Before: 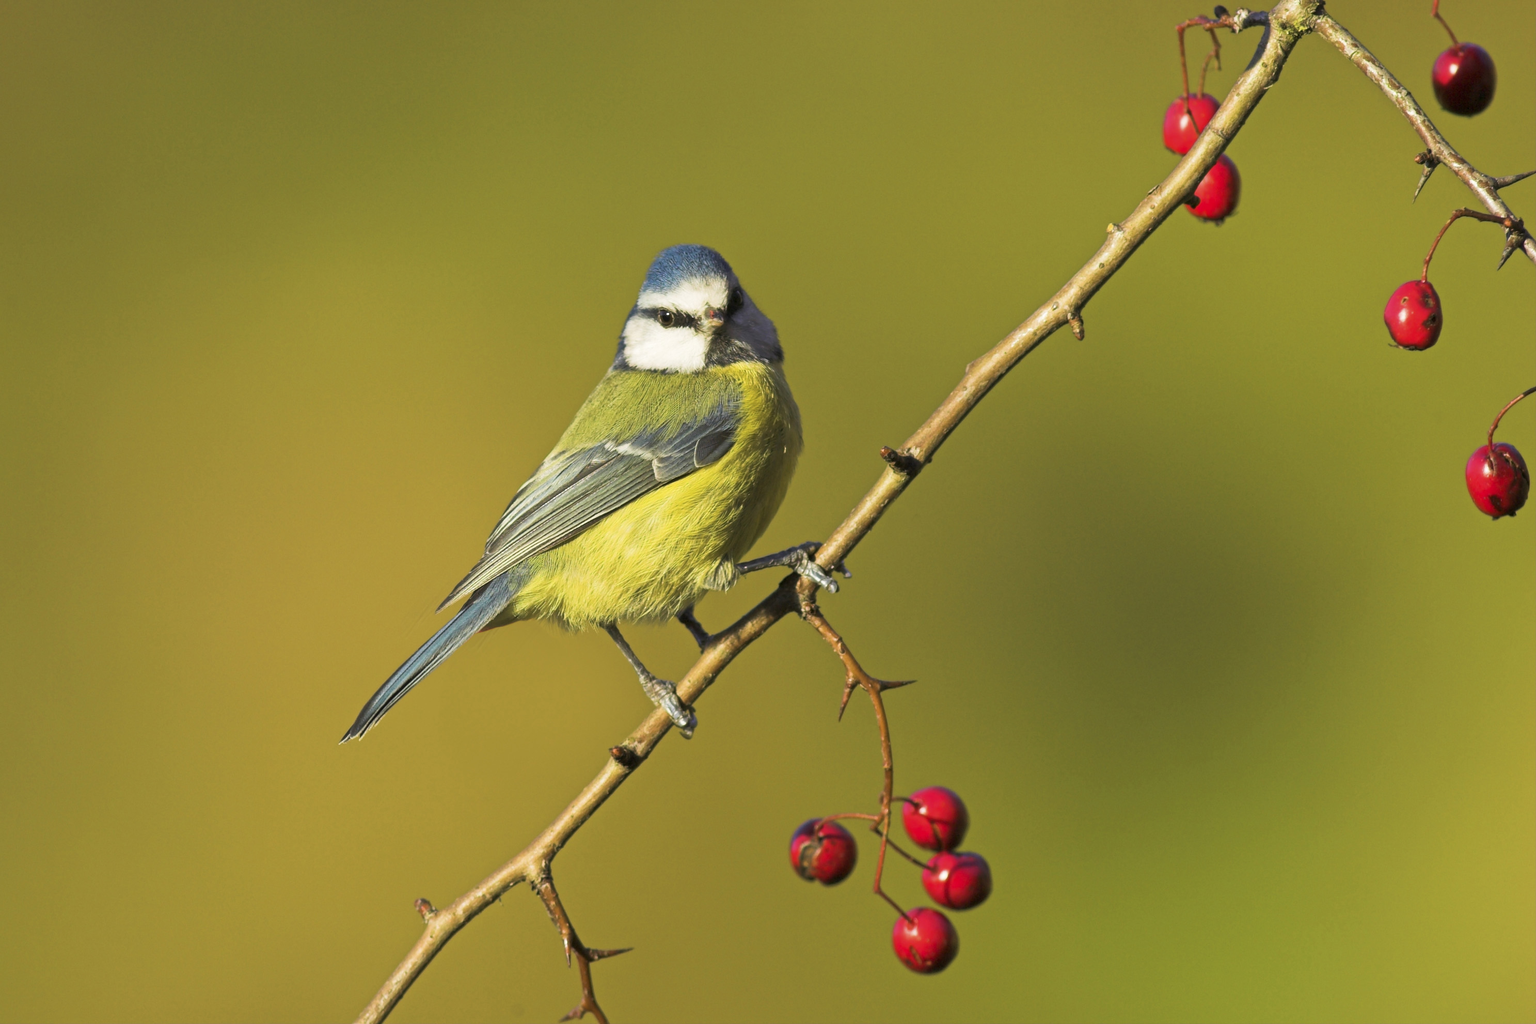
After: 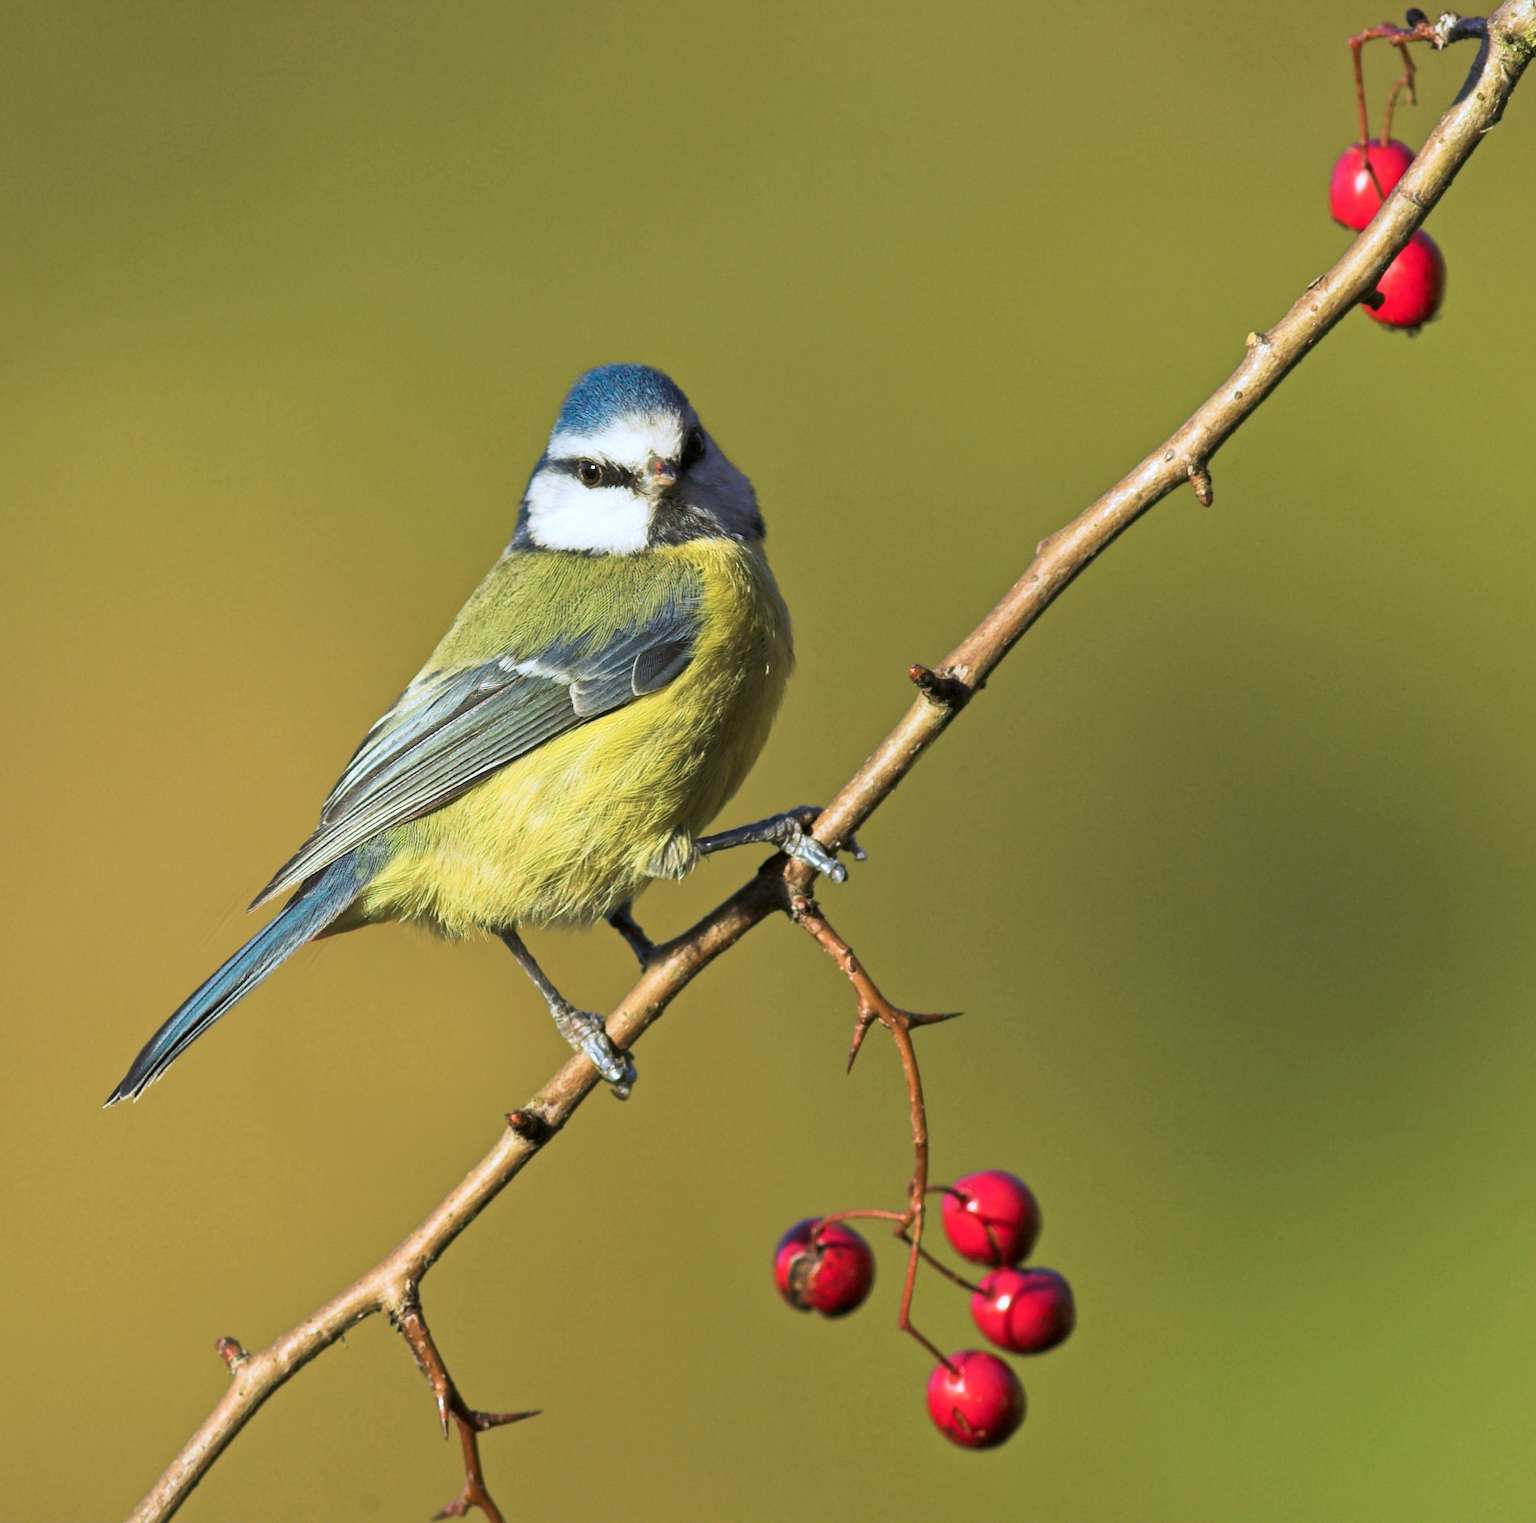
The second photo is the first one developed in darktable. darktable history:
crop and rotate: left 17.551%, right 15.244%
local contrast: mode bilateral grid, contrast 21, coarseness 50, detail 119%, midtone range 0.2
color correction: highlights a* -1.88, highlights b* -18.53
